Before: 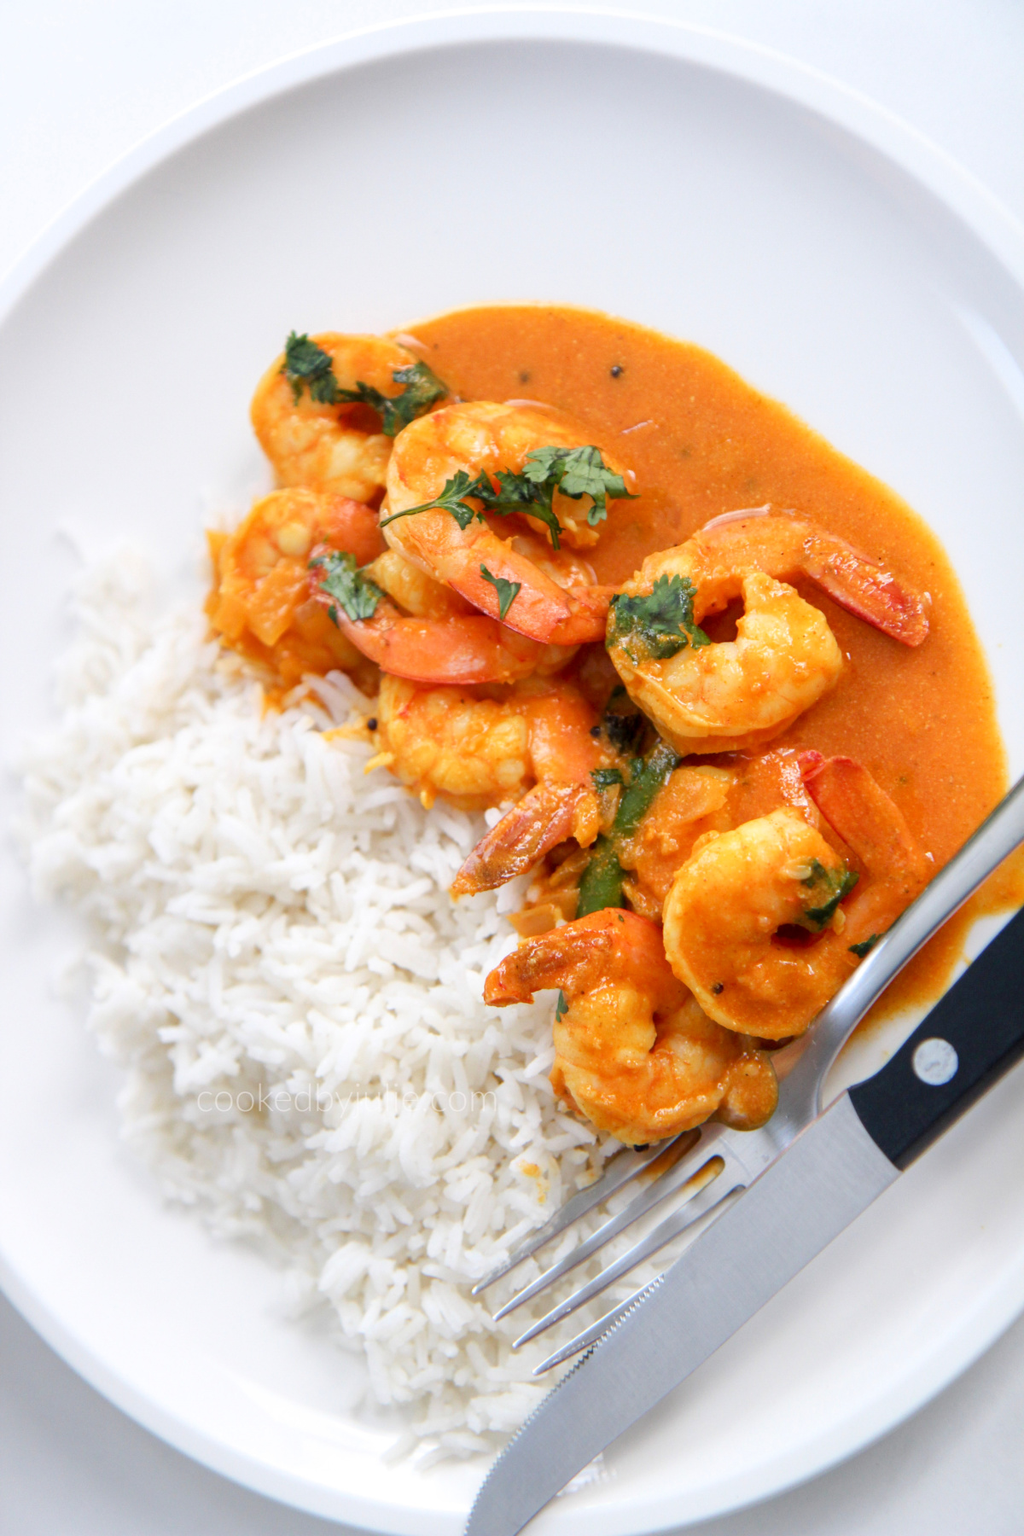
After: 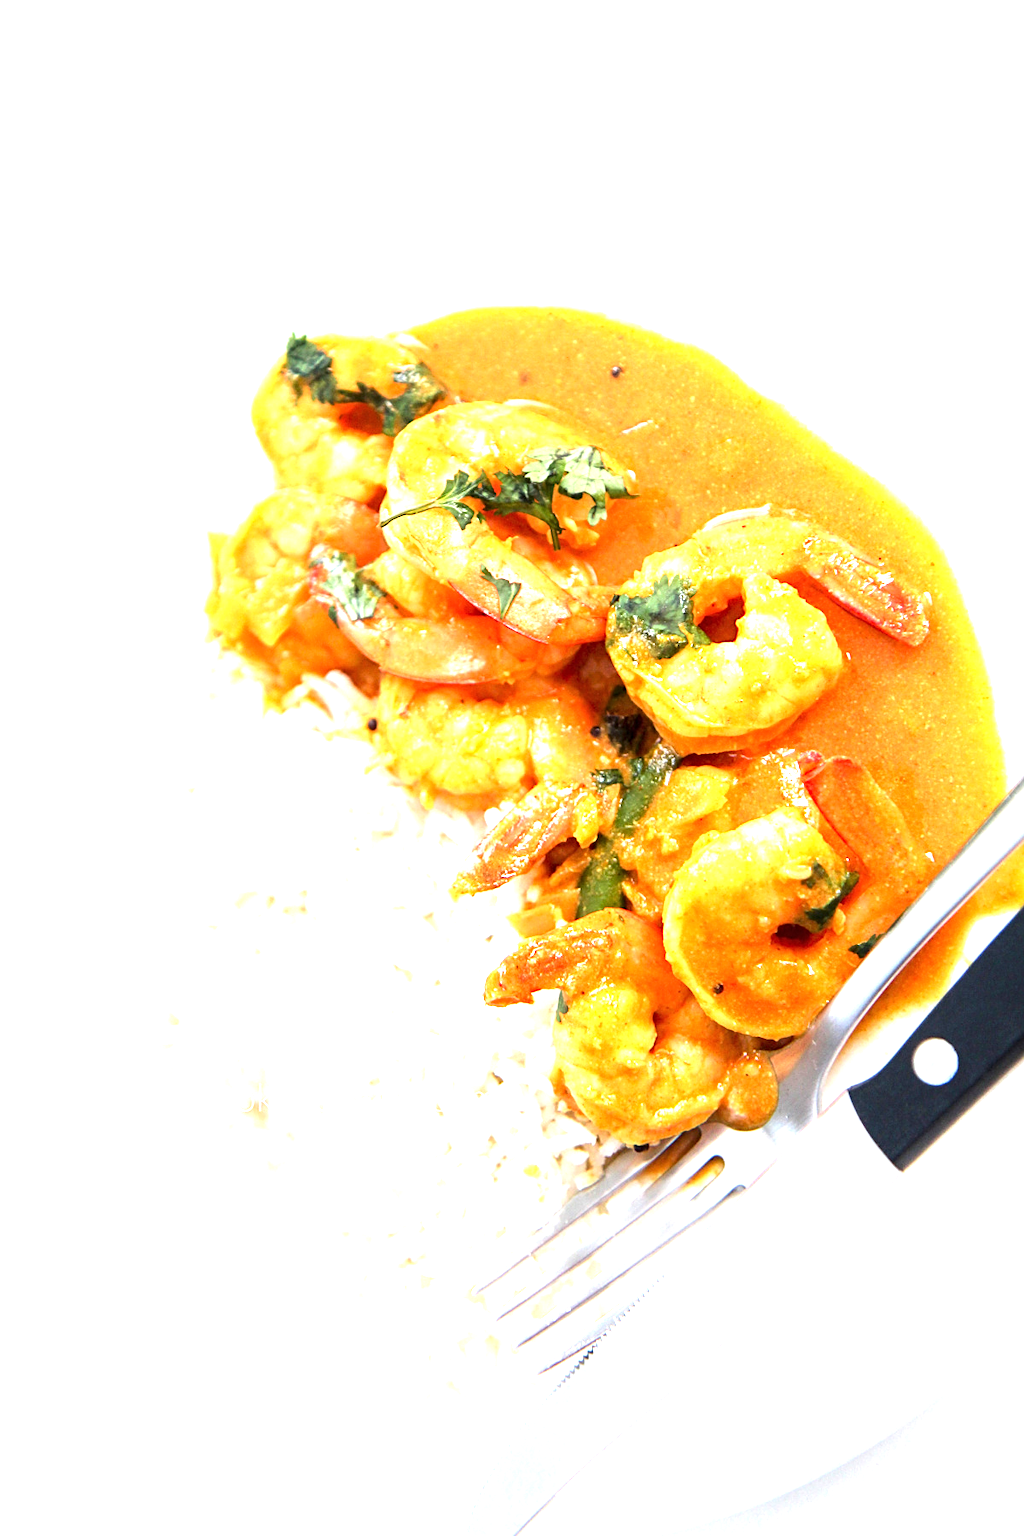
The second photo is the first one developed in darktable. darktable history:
exposure: black level correction 0, exposure 1.199 EV, compensate highlight preservation false
sharpen: on, module defaults
tone equalizer: -8 EV -0.389 EV, -7 EV -0.373 EV, -6 EV -0.347 EV, -5 EV -0.214 EV, -3 EV 0.208 EV, -2 EV 0.328 EV, -1 EV 0.382 EV, +0 EV 0.439 EV, edges refinement/feathering 500, mask exposure compensation -1.57 EV, preserve details no
